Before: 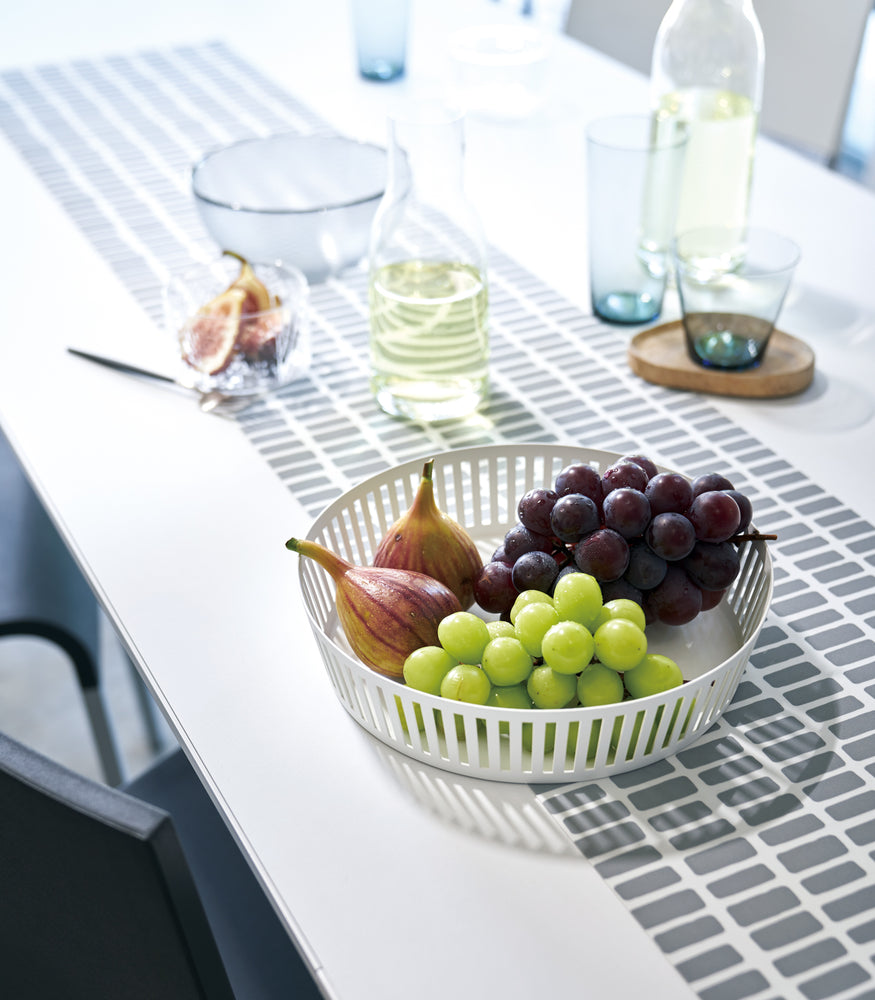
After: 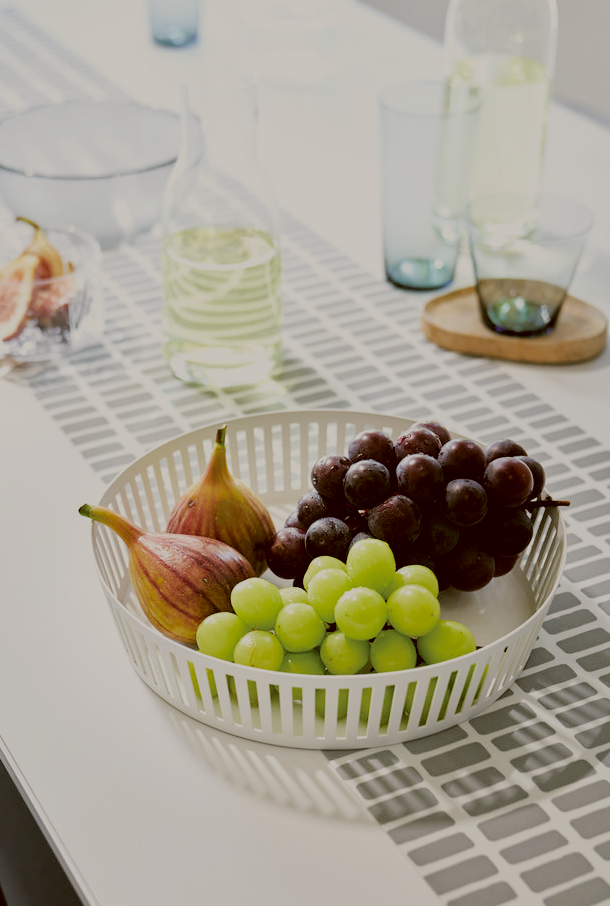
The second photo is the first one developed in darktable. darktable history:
crop and rotate: left 23.702%, top 3.428%, right 6.52%, bottom 5.958%
color correction: highlights a* -0.378, highlights b* 0.158, shadows a* 4.9, shadows b* 20.44
filmic rgb: middle gray luminance 18.12%, black relative exposure -7.51 EV, white relative exposure 8.45 EV, target black luminance 0%, hardness 2.23, latitude 17.91%, contrast 0.892, highlights saturation mix 3.76%, shadows ↔ highlights balance 10.67%
